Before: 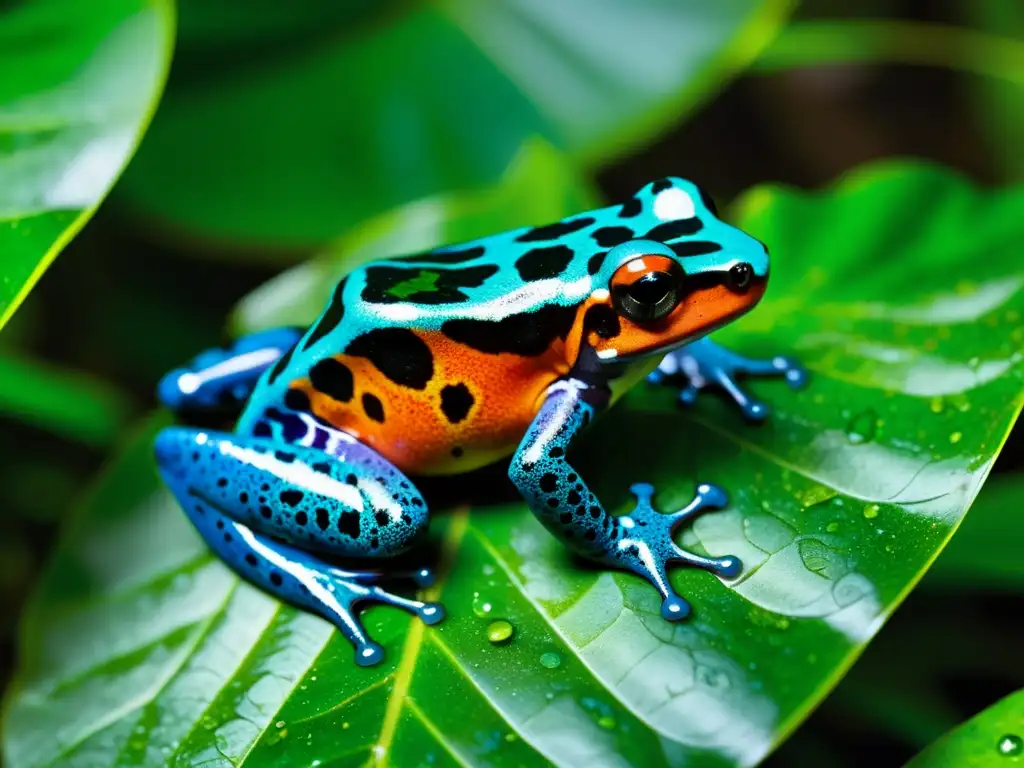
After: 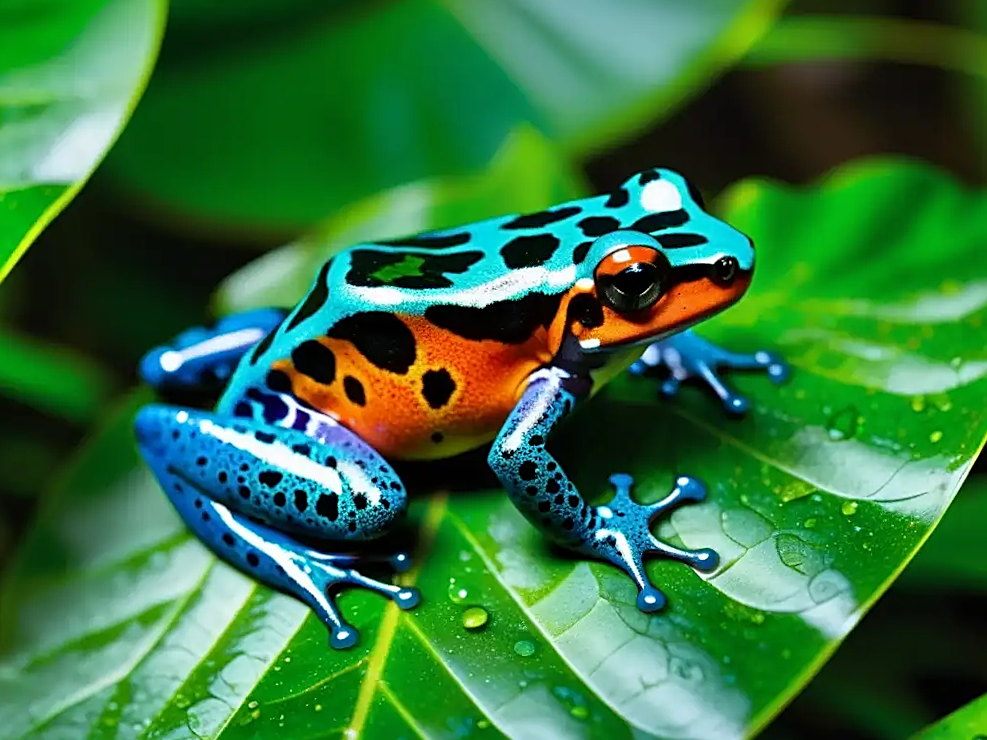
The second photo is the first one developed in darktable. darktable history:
sharpen: on, module defaults
crop and rotate: angle -1.59°
